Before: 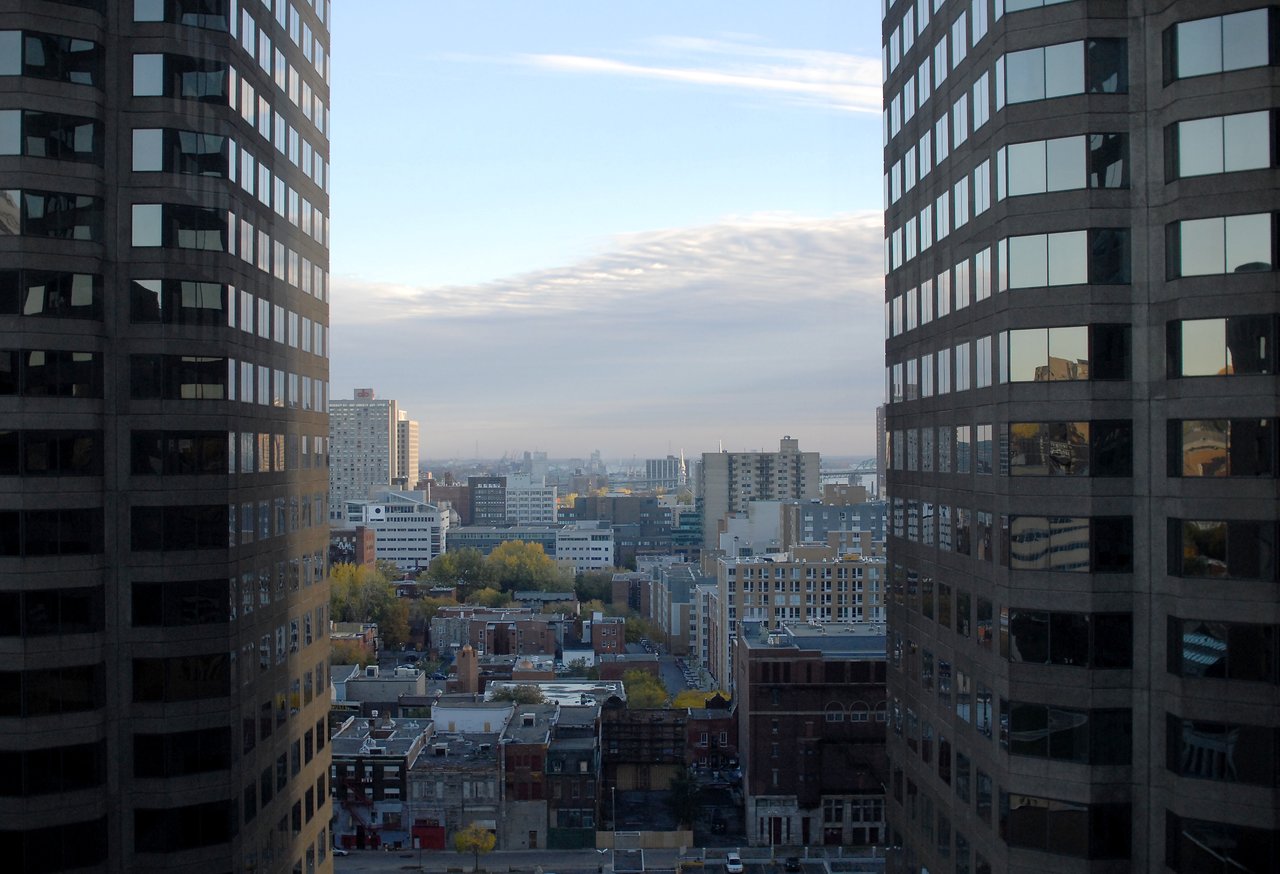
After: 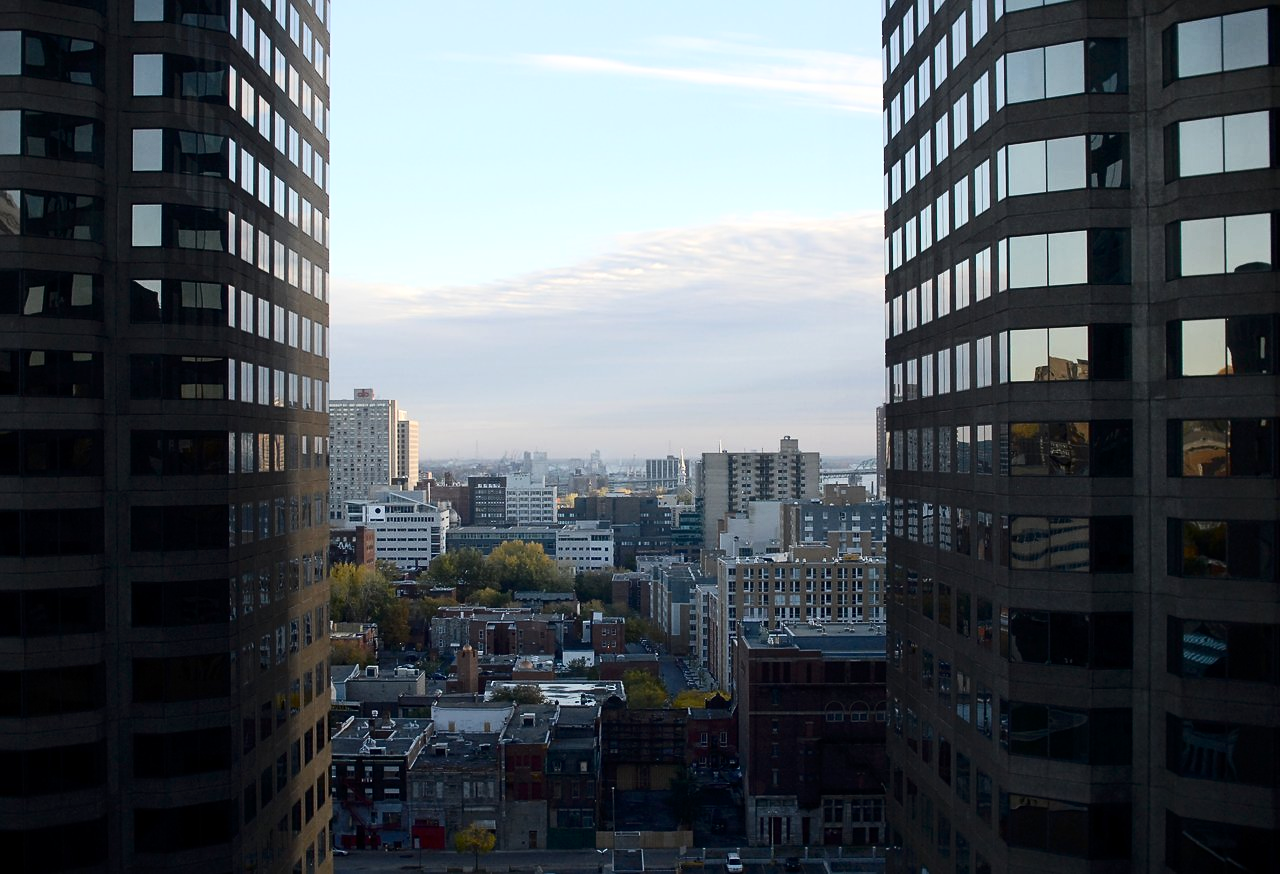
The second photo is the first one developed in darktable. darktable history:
contrast brightness saturation: contrast 0.28
sharpen: amount 0.2
